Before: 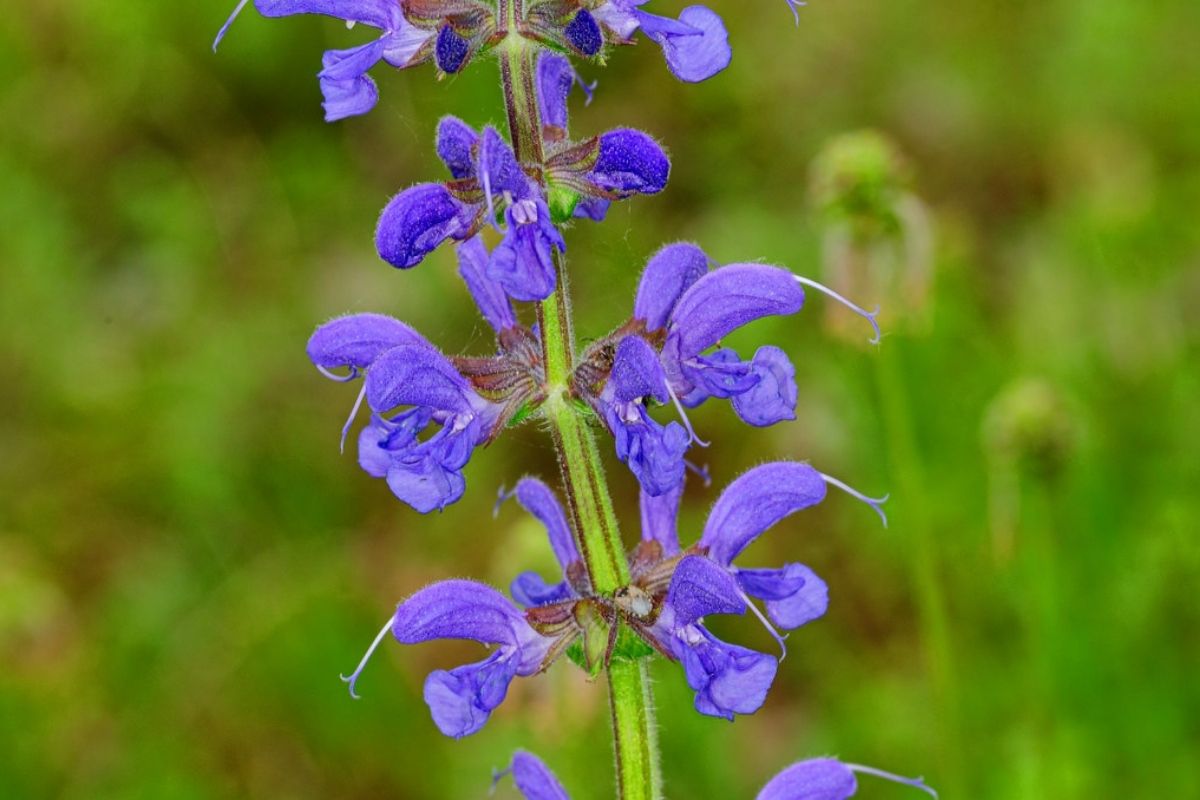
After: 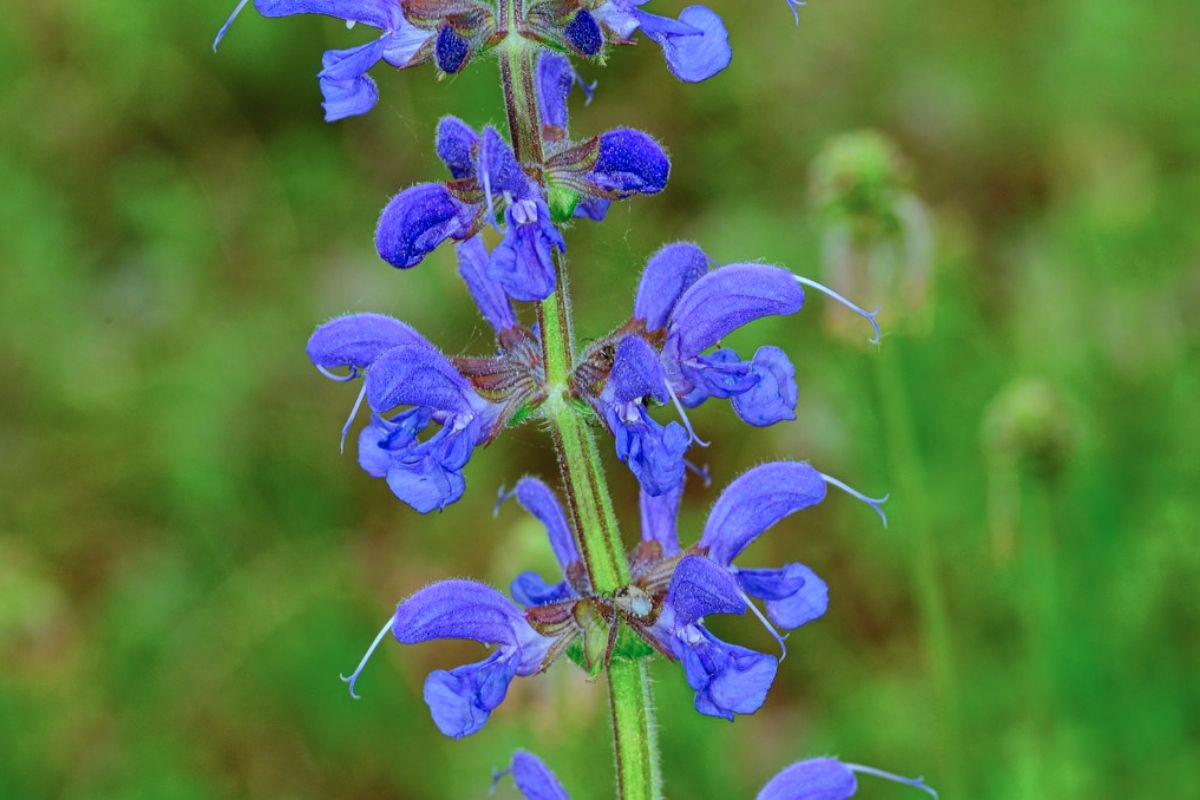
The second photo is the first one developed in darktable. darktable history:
white balance: emerald 1
color correction: highlights a* -9.73, highlights b* -21.22
